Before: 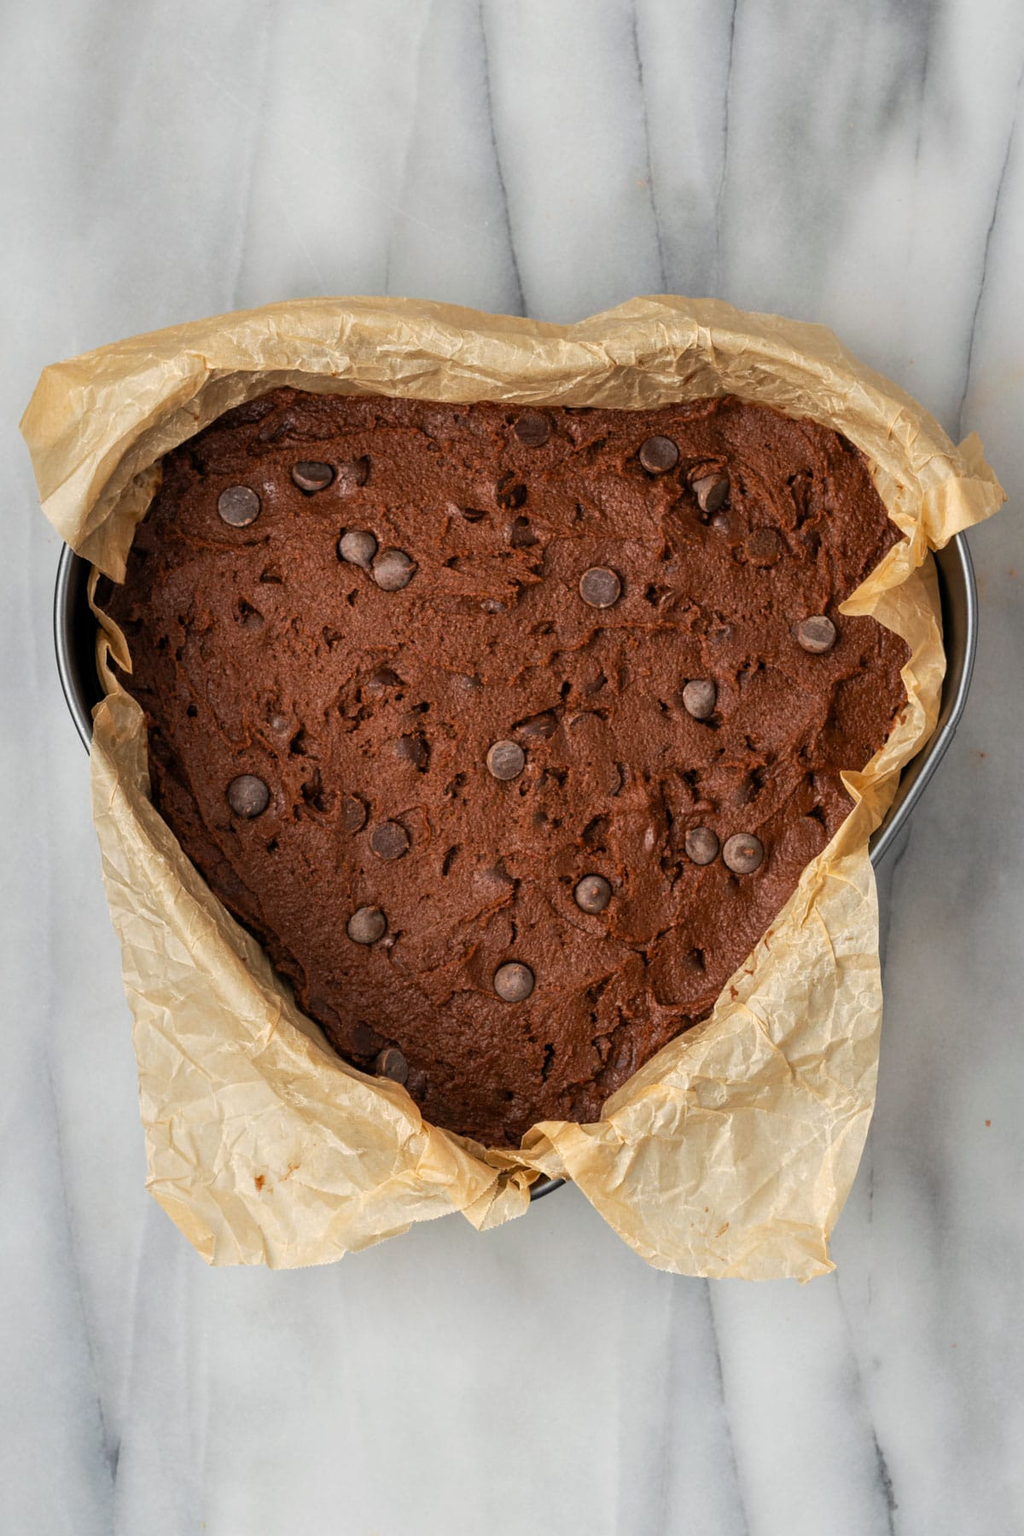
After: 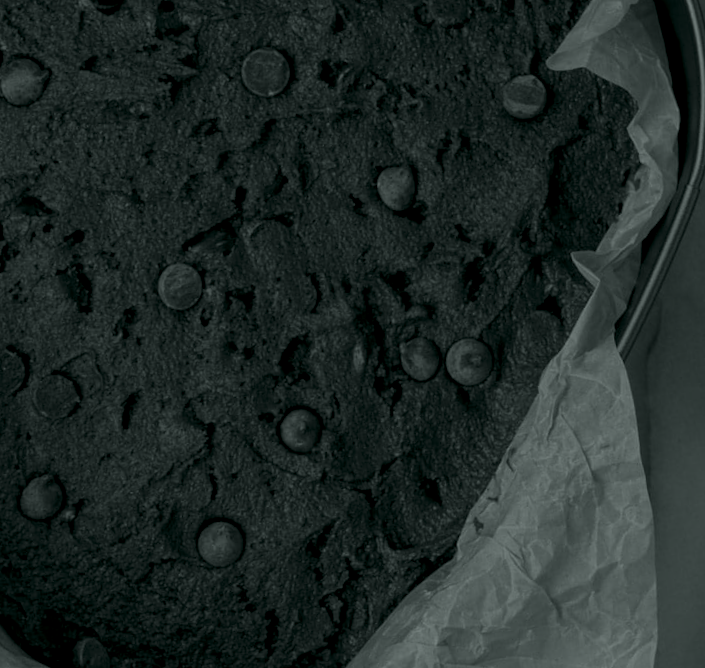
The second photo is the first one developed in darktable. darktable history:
rotate and perspective: rotation -6.83°, automatic cropping off
colorize: hue 90°, saturation 19%, lightness 1.59%, version 1
crop: left 36.607%, top 34.735%, right 13.146%, bottom 30.611%
exposure: exposure 1 EV, compensate highlight preservation false
